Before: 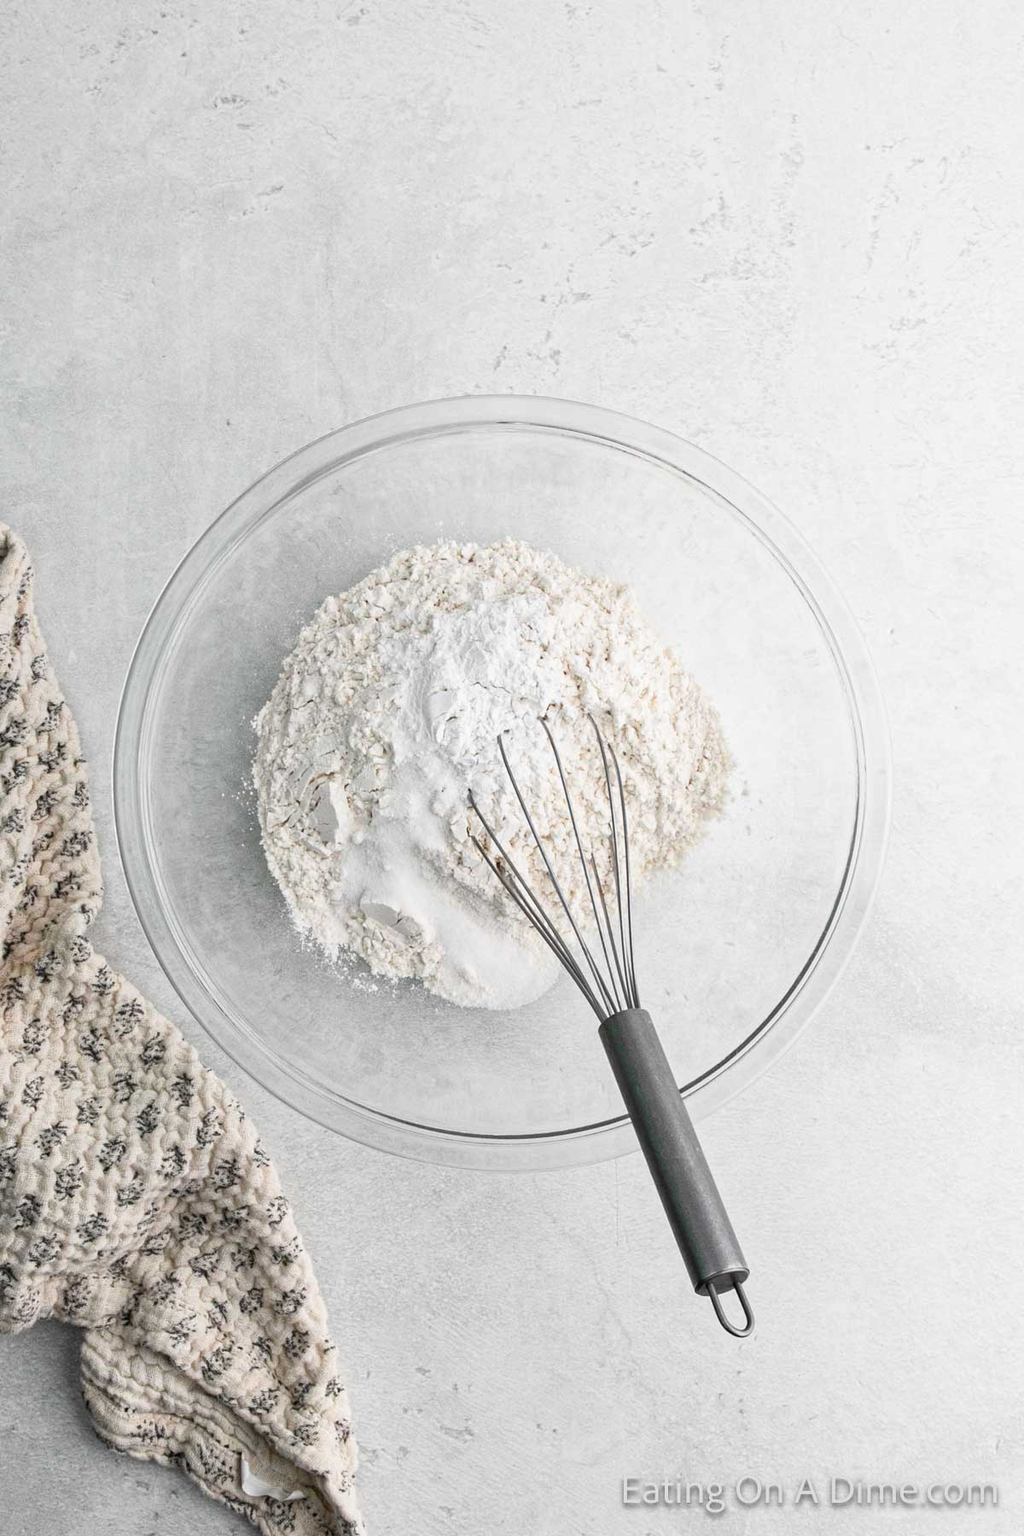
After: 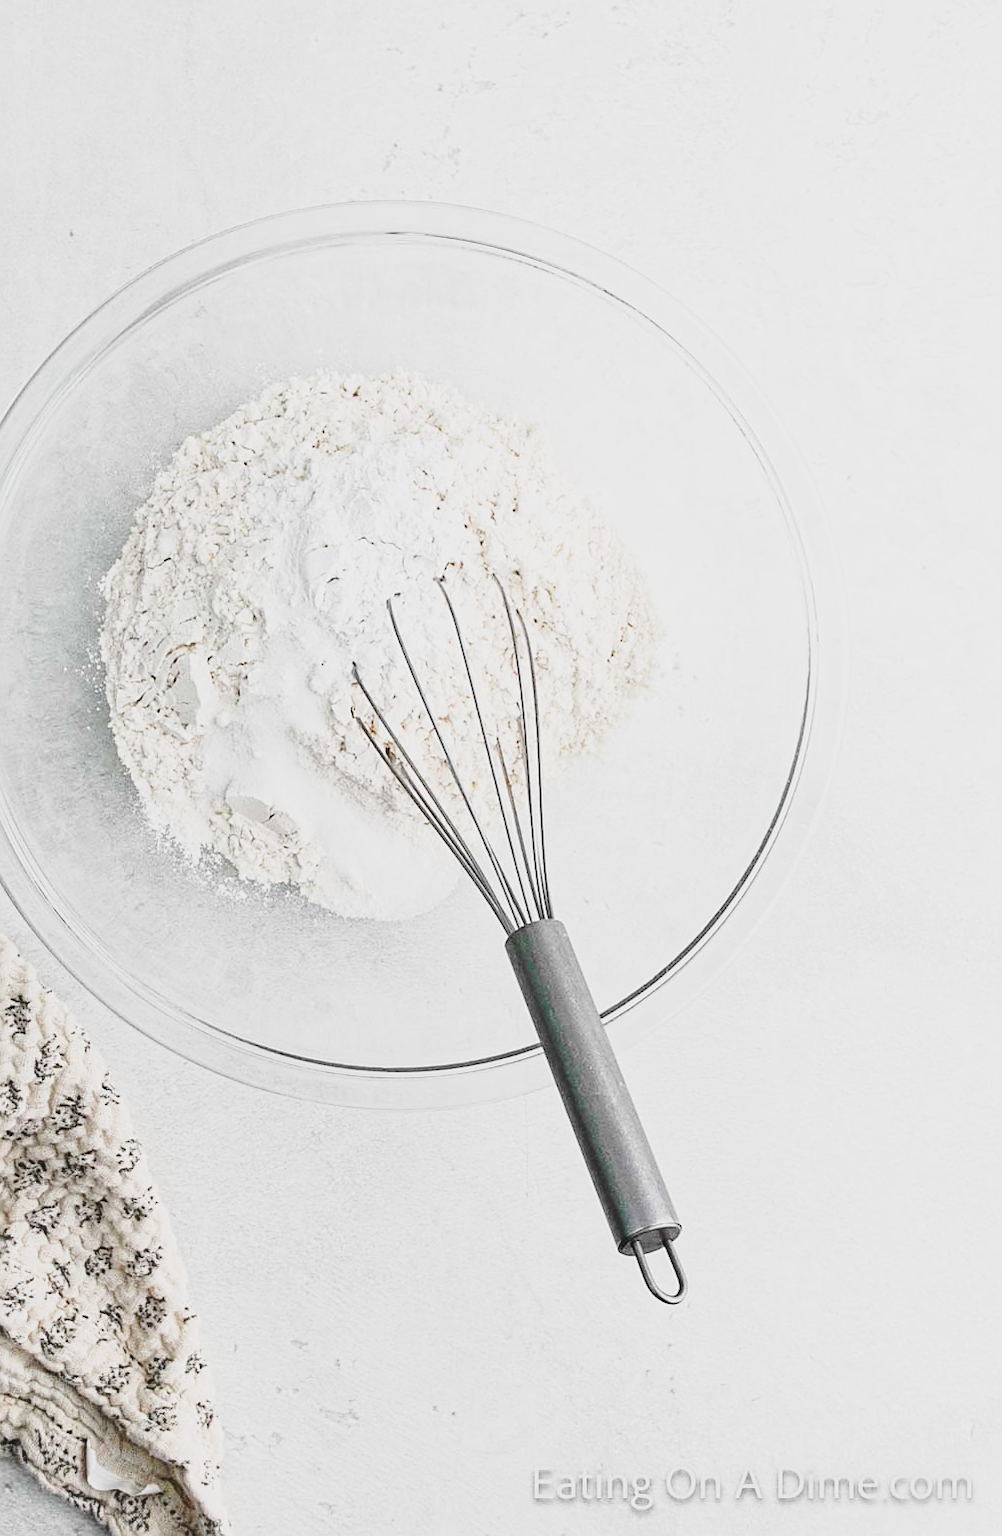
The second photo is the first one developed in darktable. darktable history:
base curve: curves: ch0 [(0, 0) (0.028, 0.03) (0.121, 0.232) (0.46, 0.748) (0.859, 0.968) (1, 1)], preserve colors none
sharpen: on, module defaults
contrast brightness saturation: contrast -0.148, brightness 0.05, saturation -0.12
crop: left 16.353%, top 14.571%
